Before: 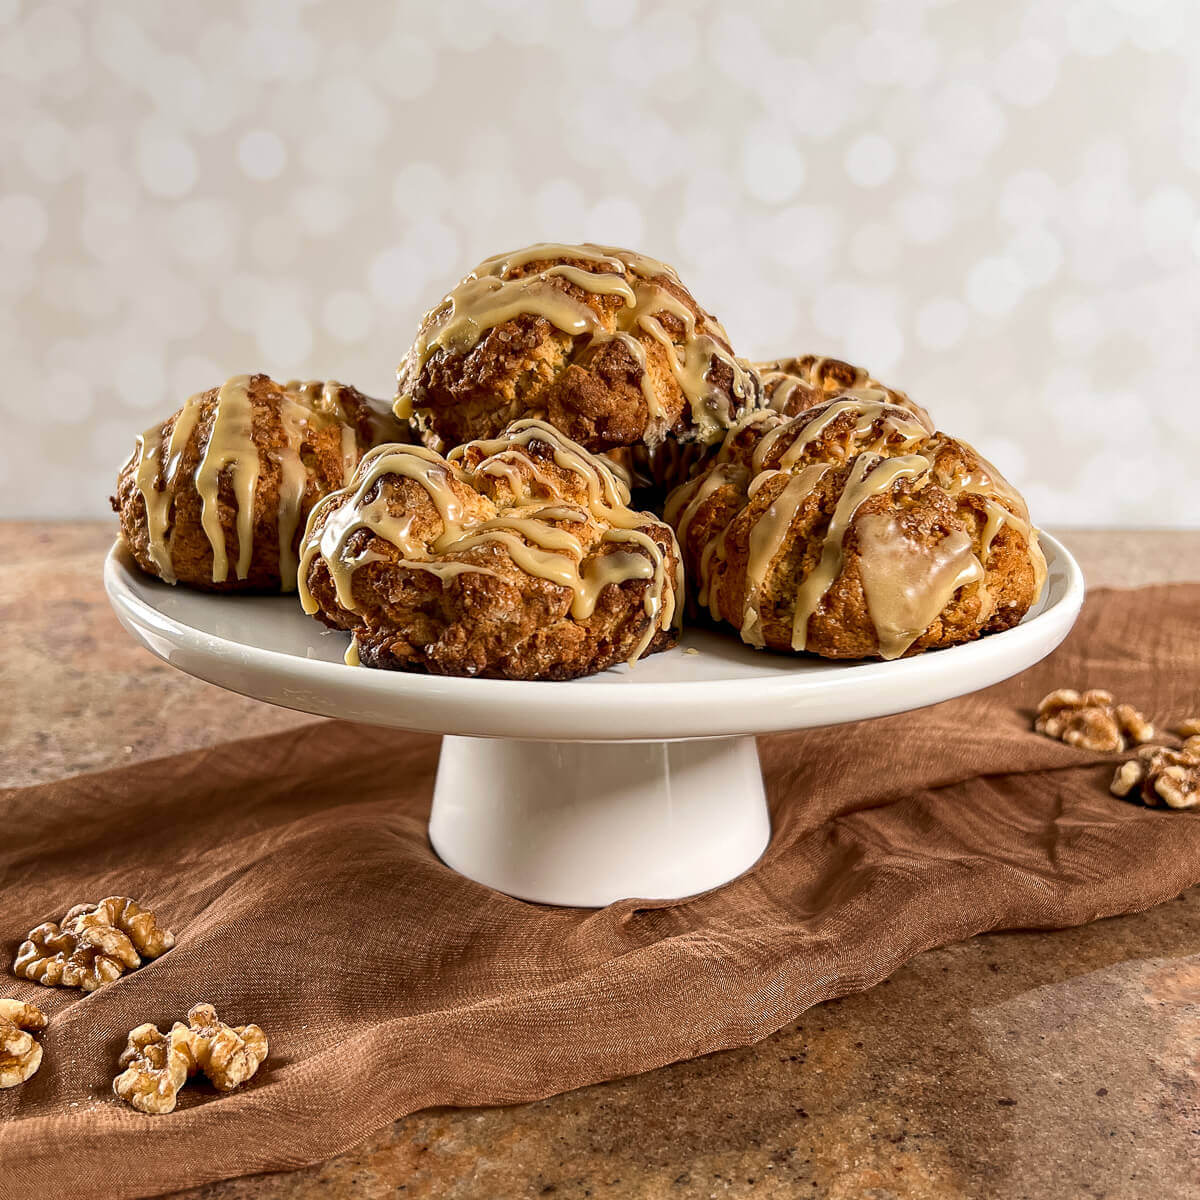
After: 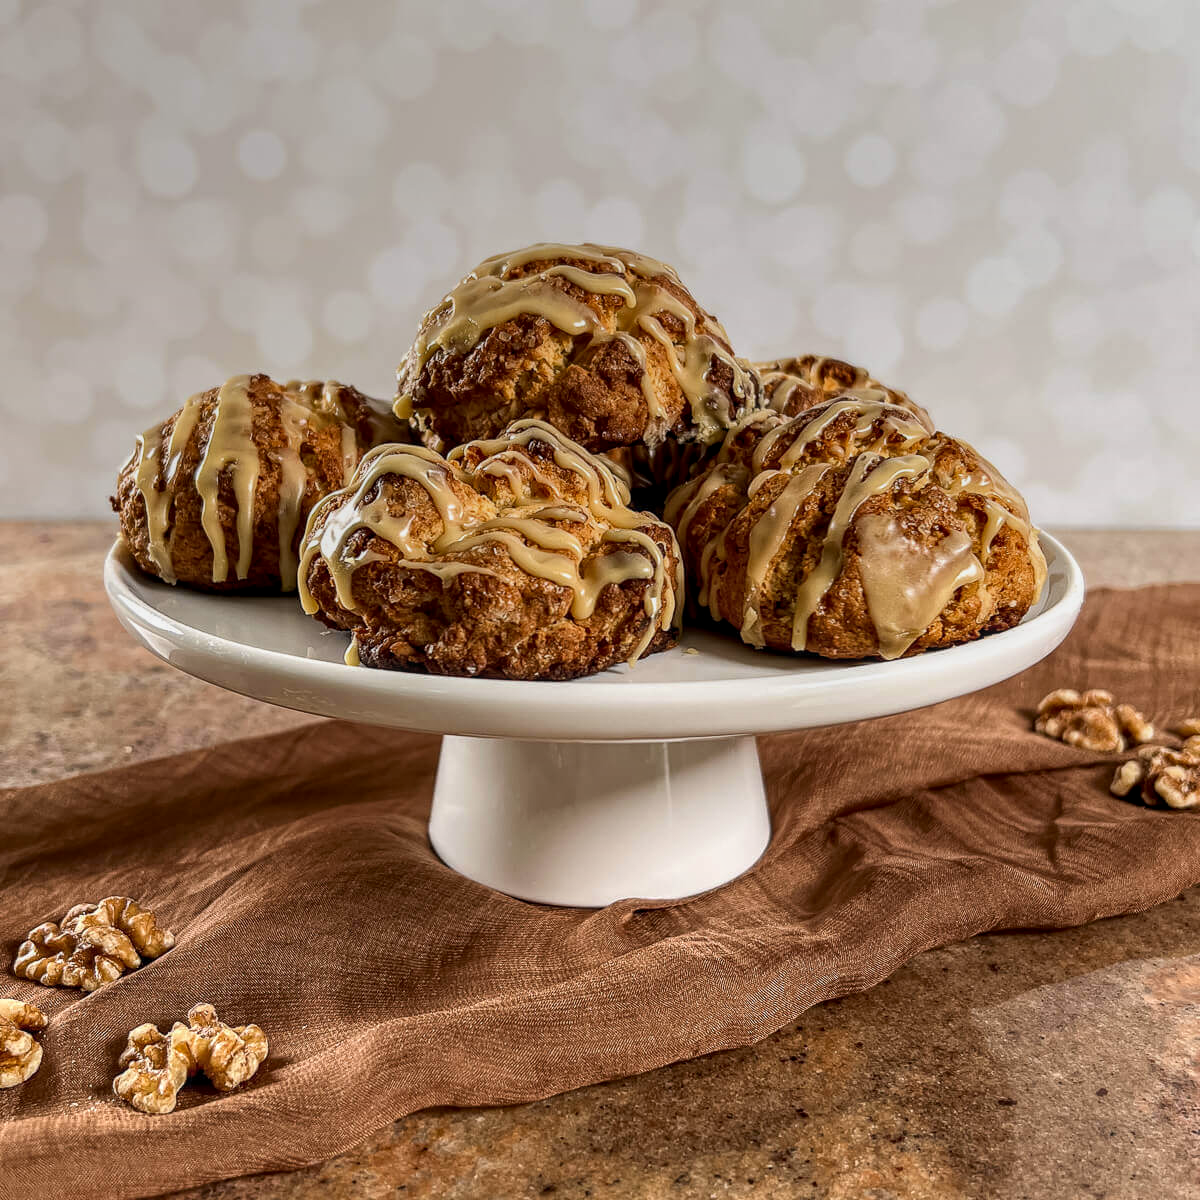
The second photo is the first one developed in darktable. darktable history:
graduated density: on, module defaults
local contrast: on, module defaults
